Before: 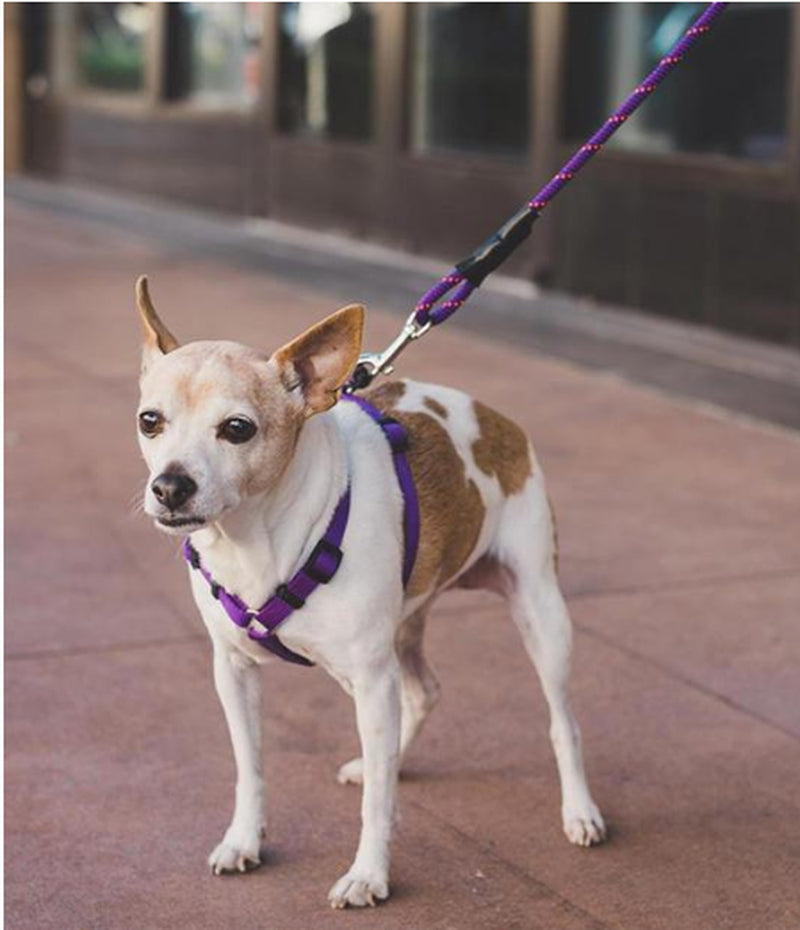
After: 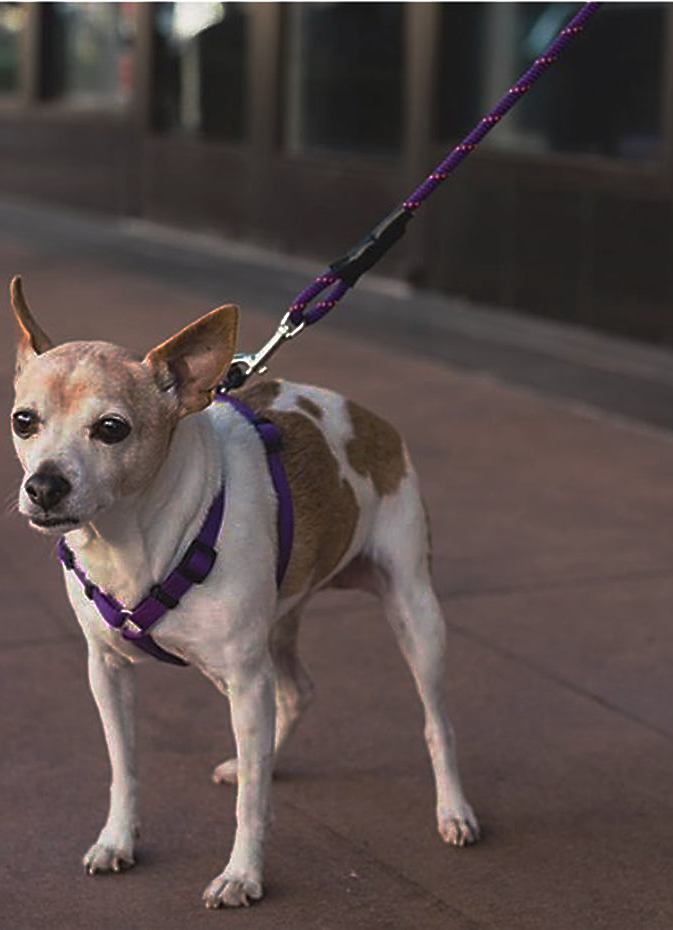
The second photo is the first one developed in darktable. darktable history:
base curve: curves: ch0 [(0, 0) (0.564, 0.291) (0.802, 0.731) (1, 1)], preserve colors none
crop: left 15.802%
contrast brightness saturation: contrast 0.013, saturation -0.058
sharpen: on, module defaults
